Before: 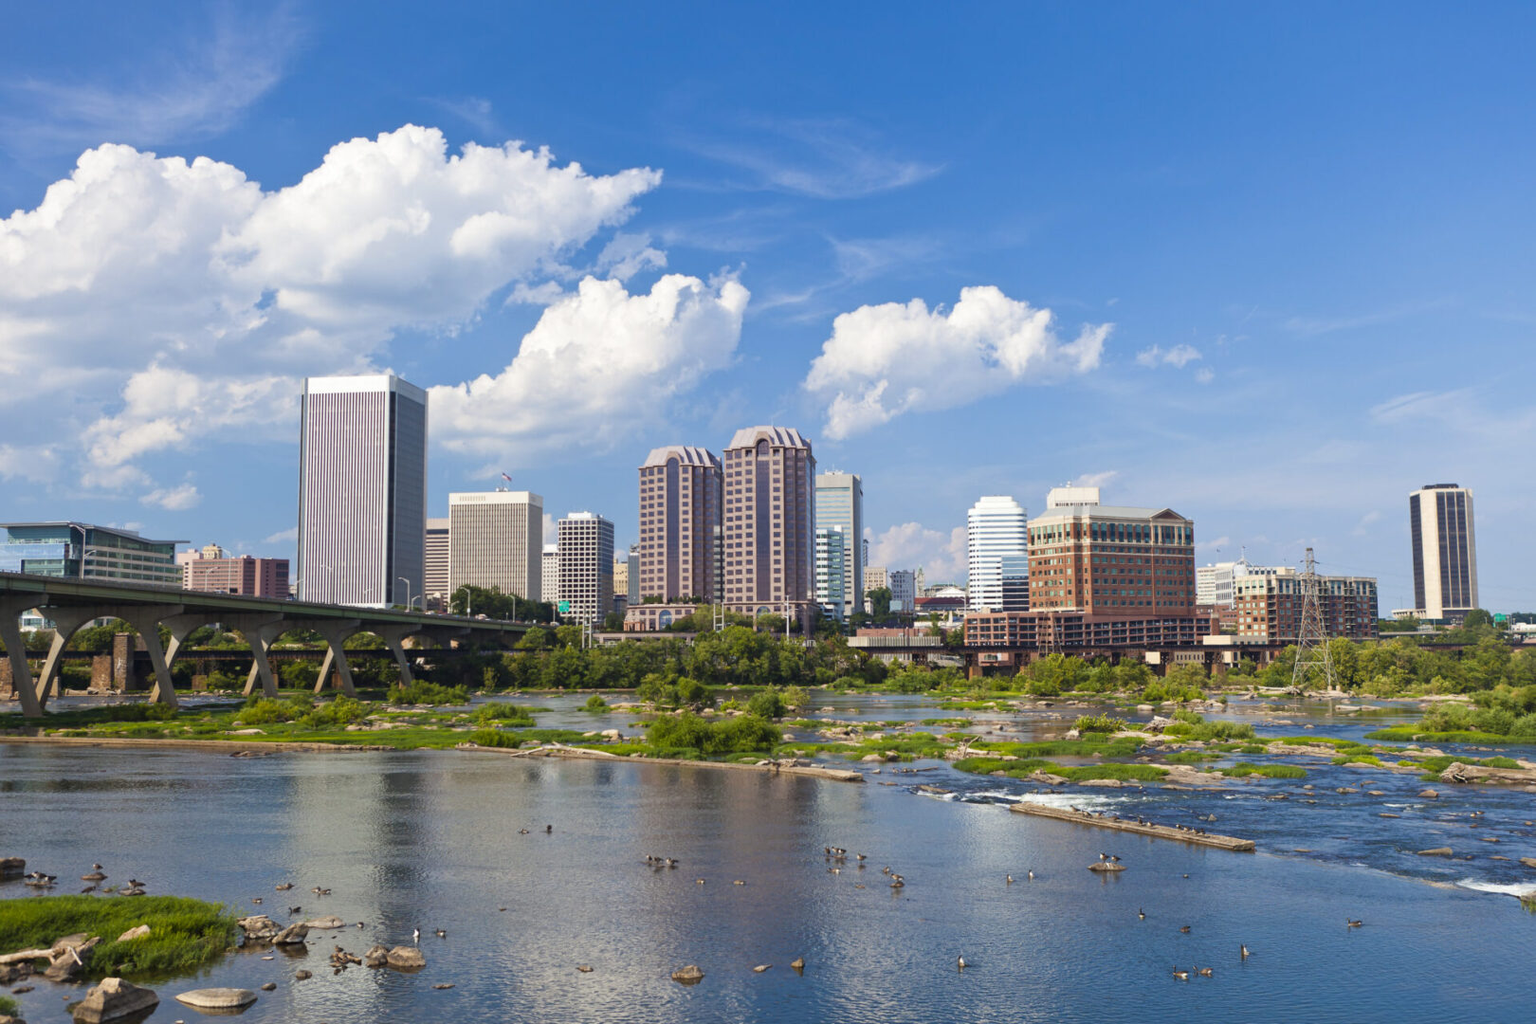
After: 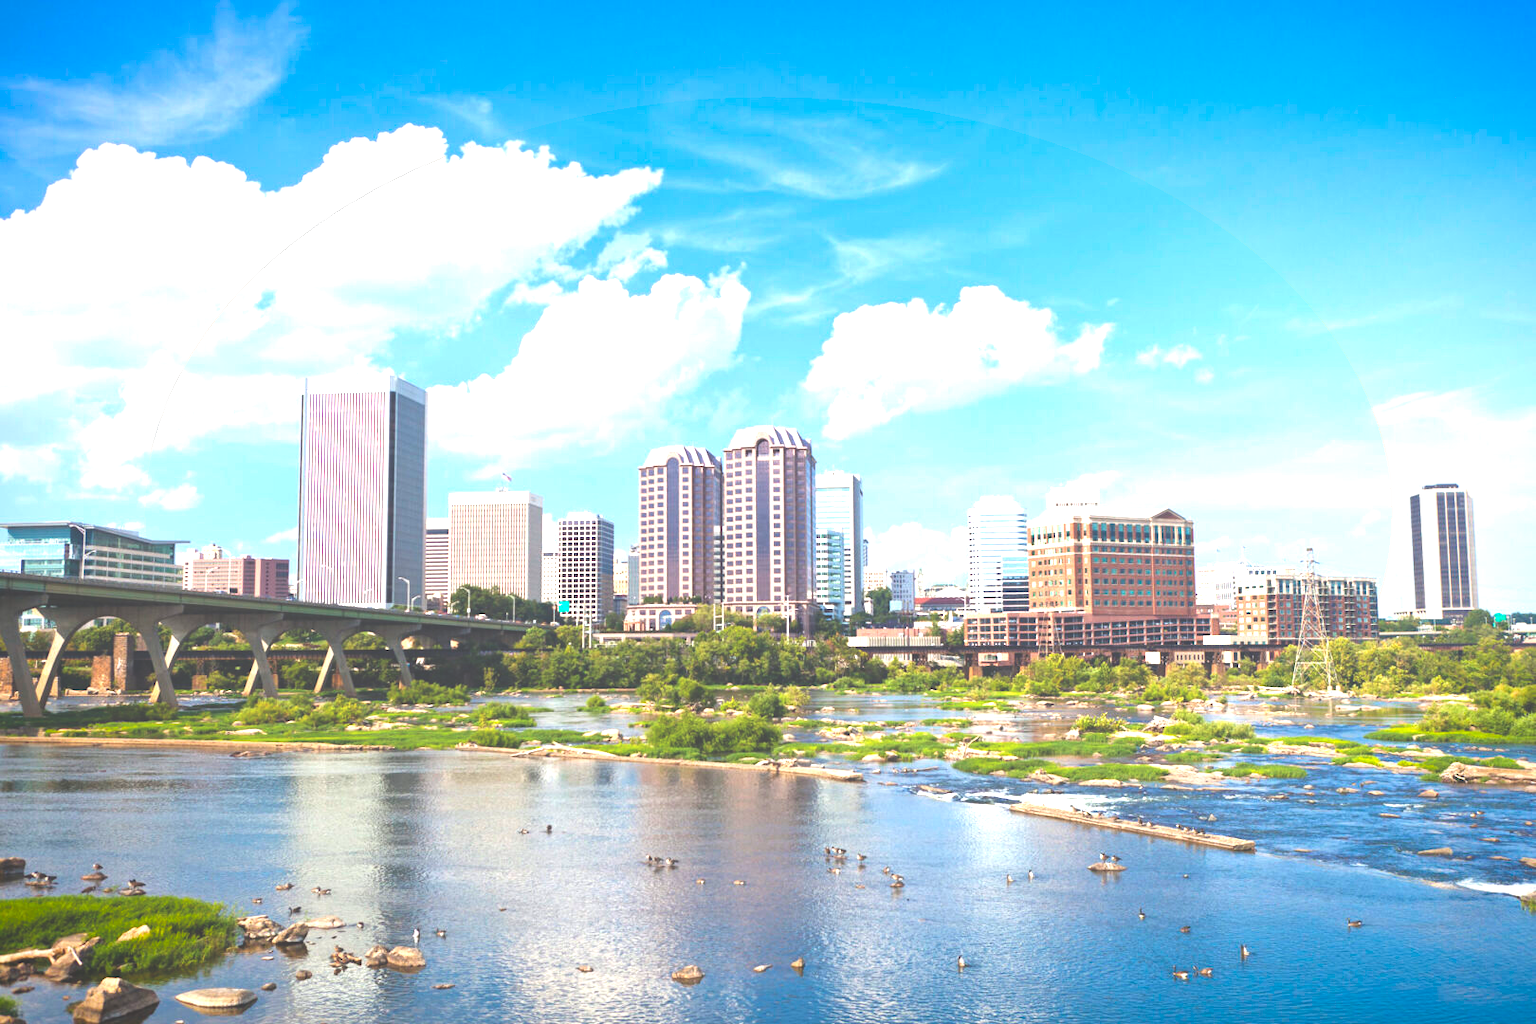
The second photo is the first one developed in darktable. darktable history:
vignetting: fall-off start 81.12%, fall-off radius 61.61%, saturation 0.378, automatic ratio true, width/height ratio 1.415, unbound false
exposure: black level correction -0.023, exposure 1.394 EV, compensate highlight preservation false
